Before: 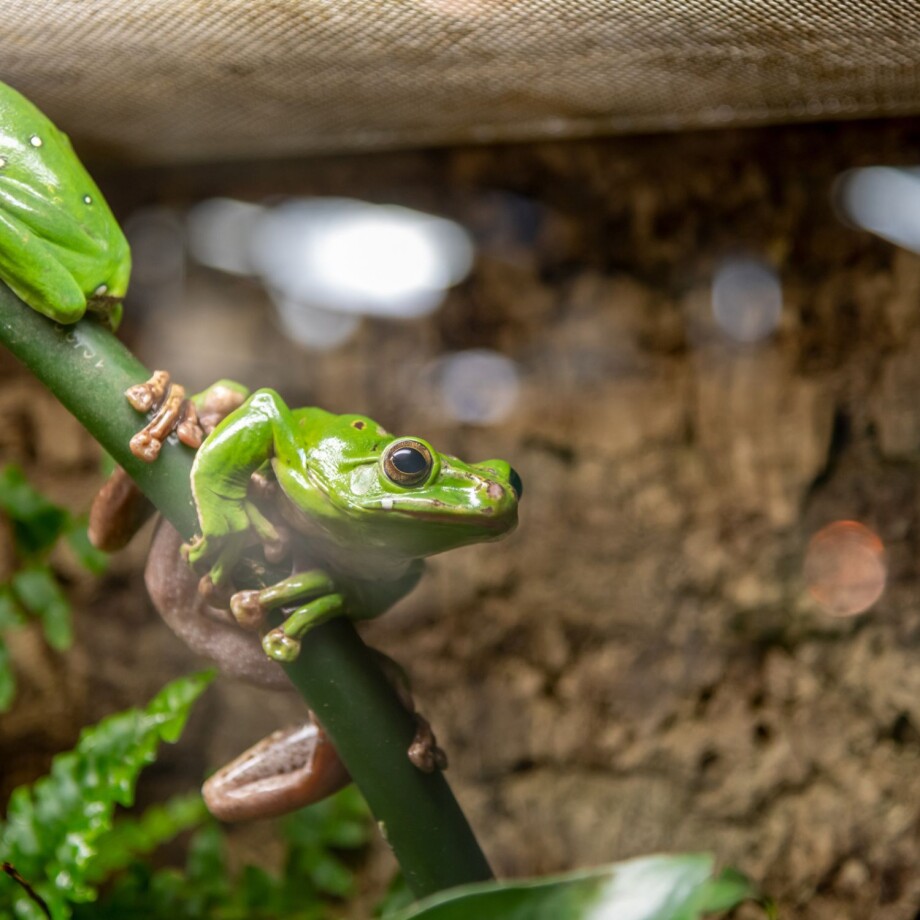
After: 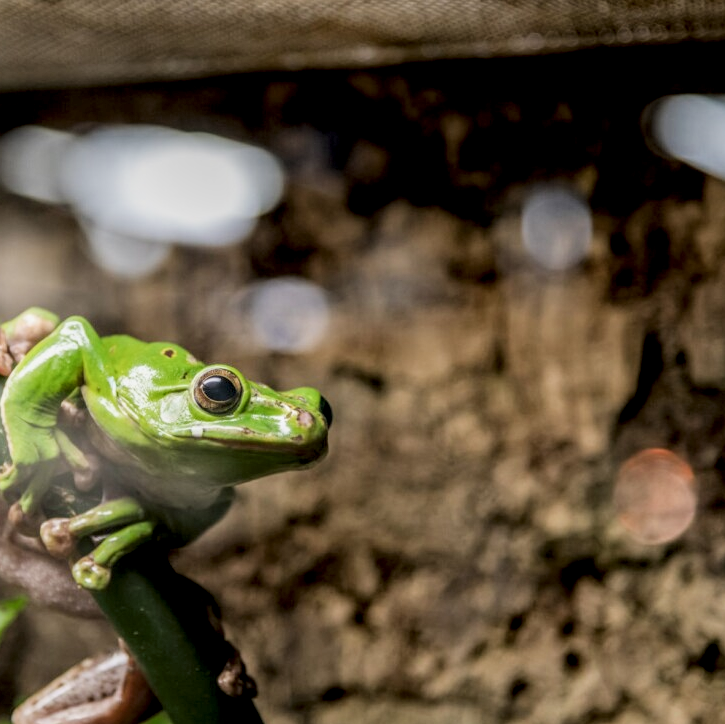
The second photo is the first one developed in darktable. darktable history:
local contrast: detail 160%
filmic rgb: black relative exposure -6.98 EV, white relative exposure 5.63 EV, hardness 2.86
crop and rotate: left 20.74%, top 7.912%, right 0.375%, bottom 13.378%
